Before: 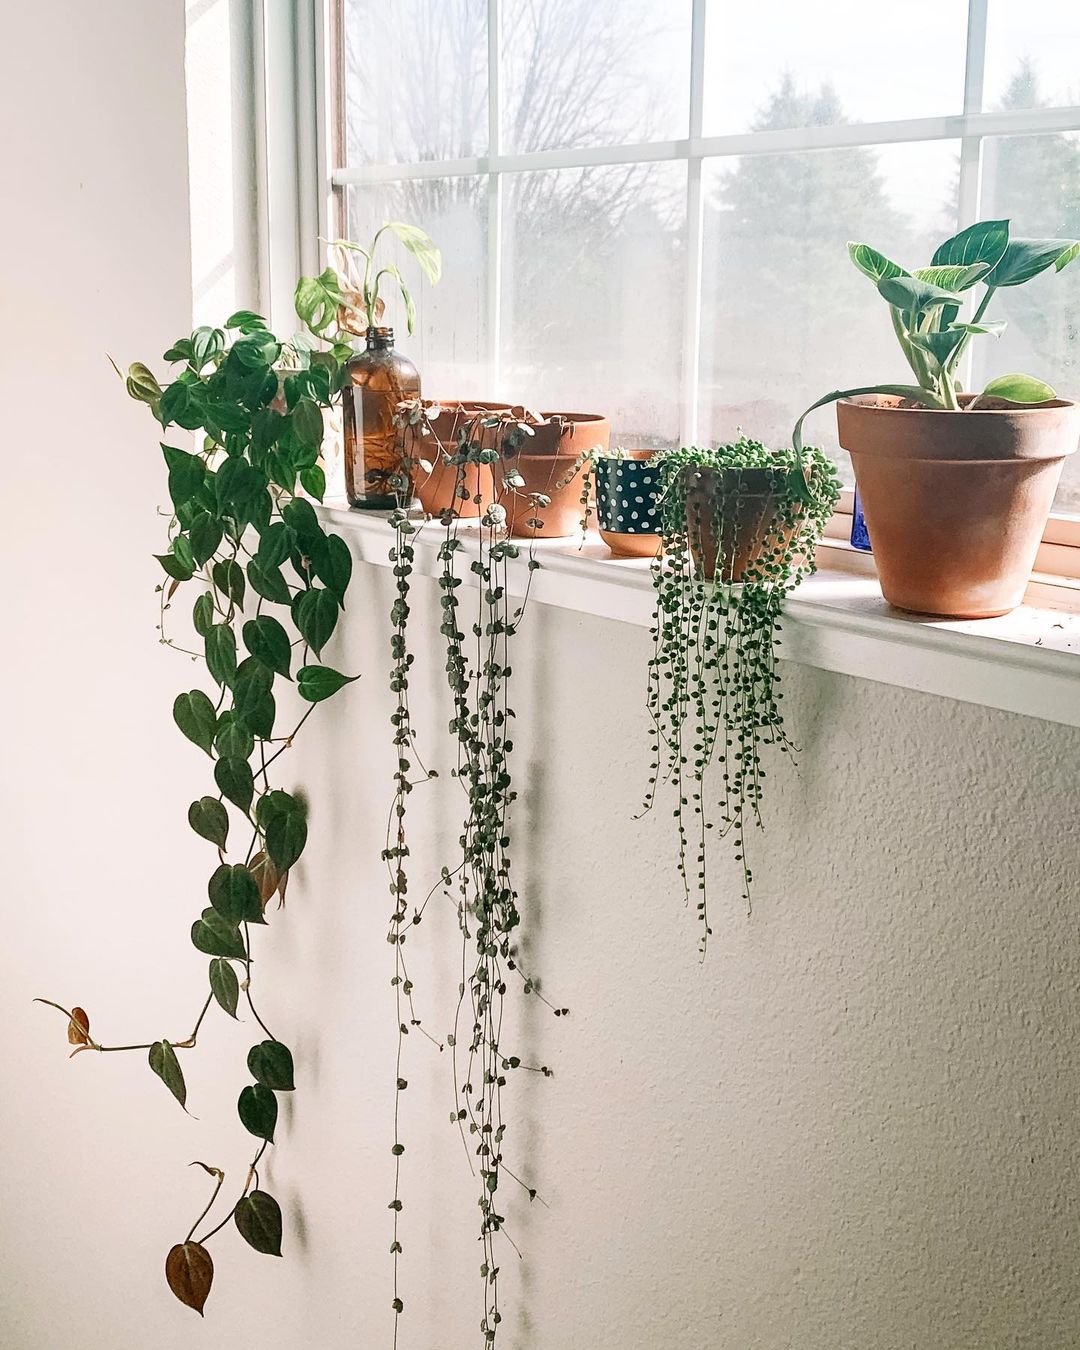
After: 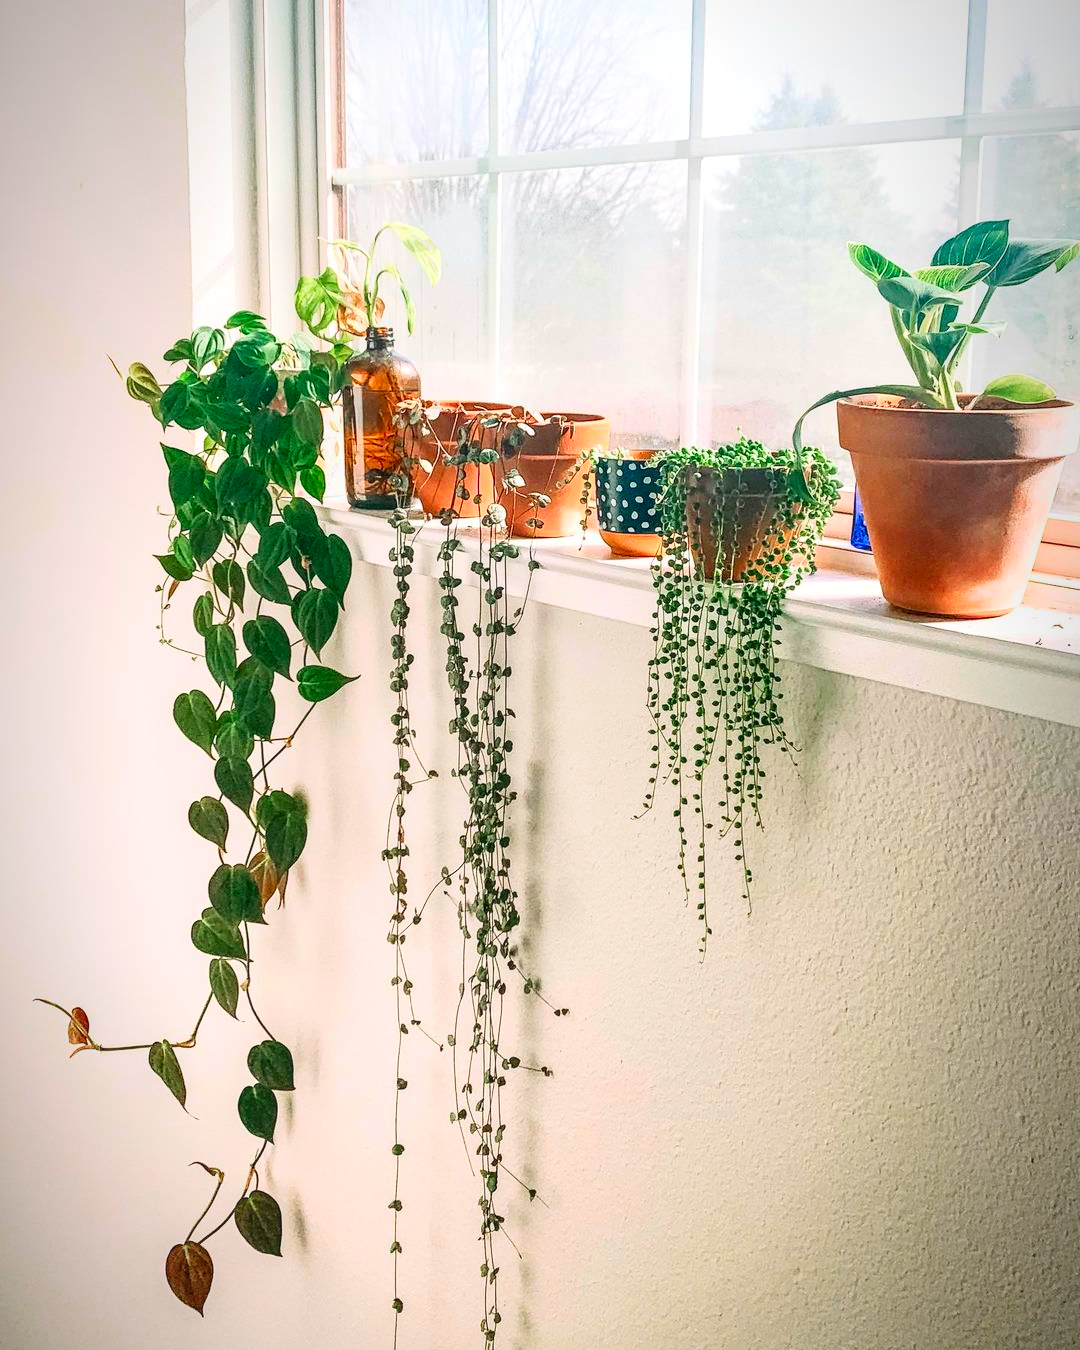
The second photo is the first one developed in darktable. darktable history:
local contrast: on, module defaults
vignetting: fall-off start 97.11%, fall-off radius 99.01%, brightness -0.702, width/height ratio 0.609
contrast brightness saturation: contrast 0.202, brightness 0.195, saturation 0.791
